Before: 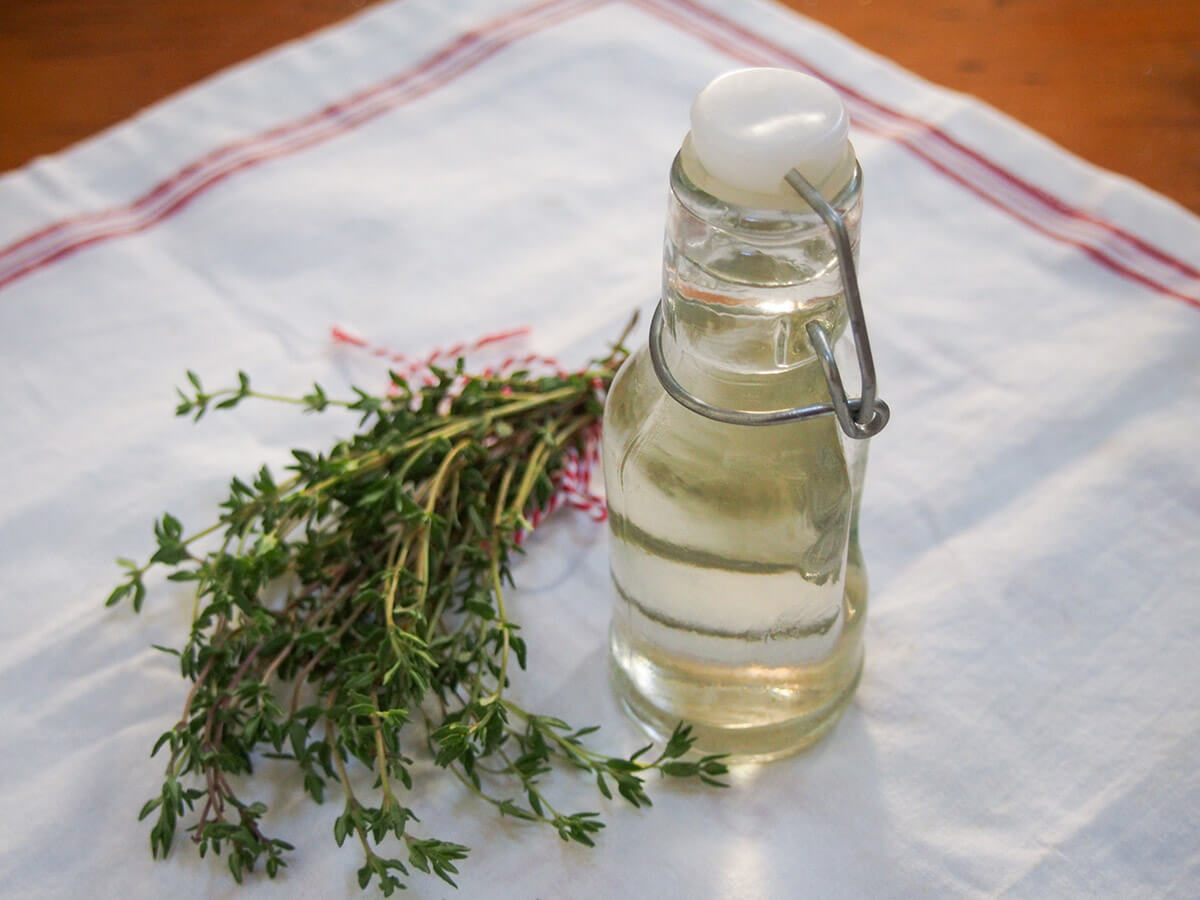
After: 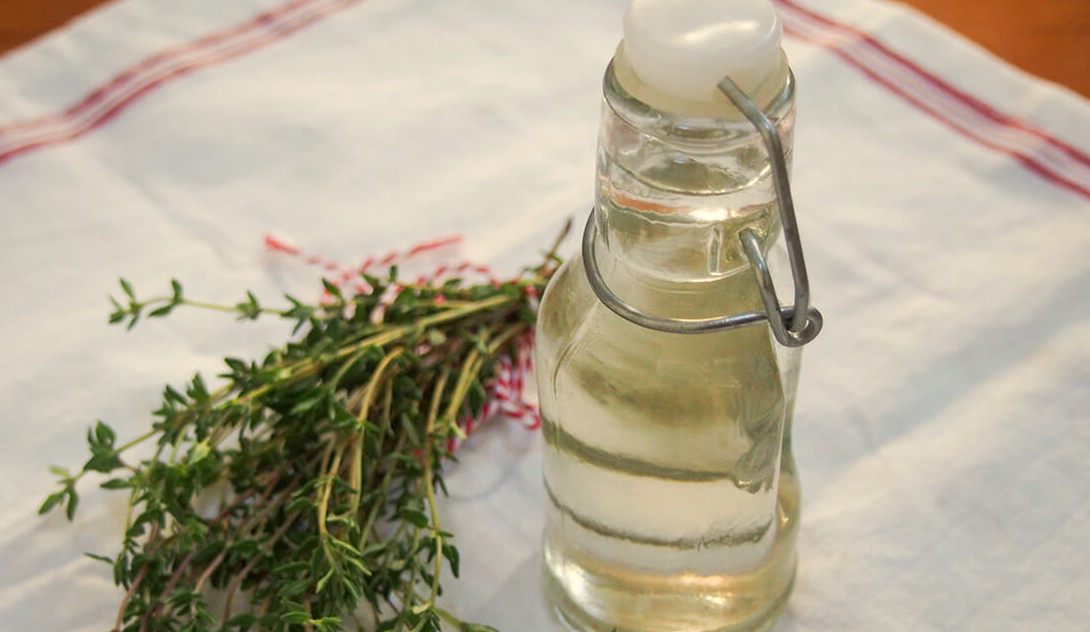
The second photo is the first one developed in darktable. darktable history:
crop: left 5.596%, top 10.314%, right 3.534%, bottom 19.395%
white balance: red 1.029, blue 0.92
